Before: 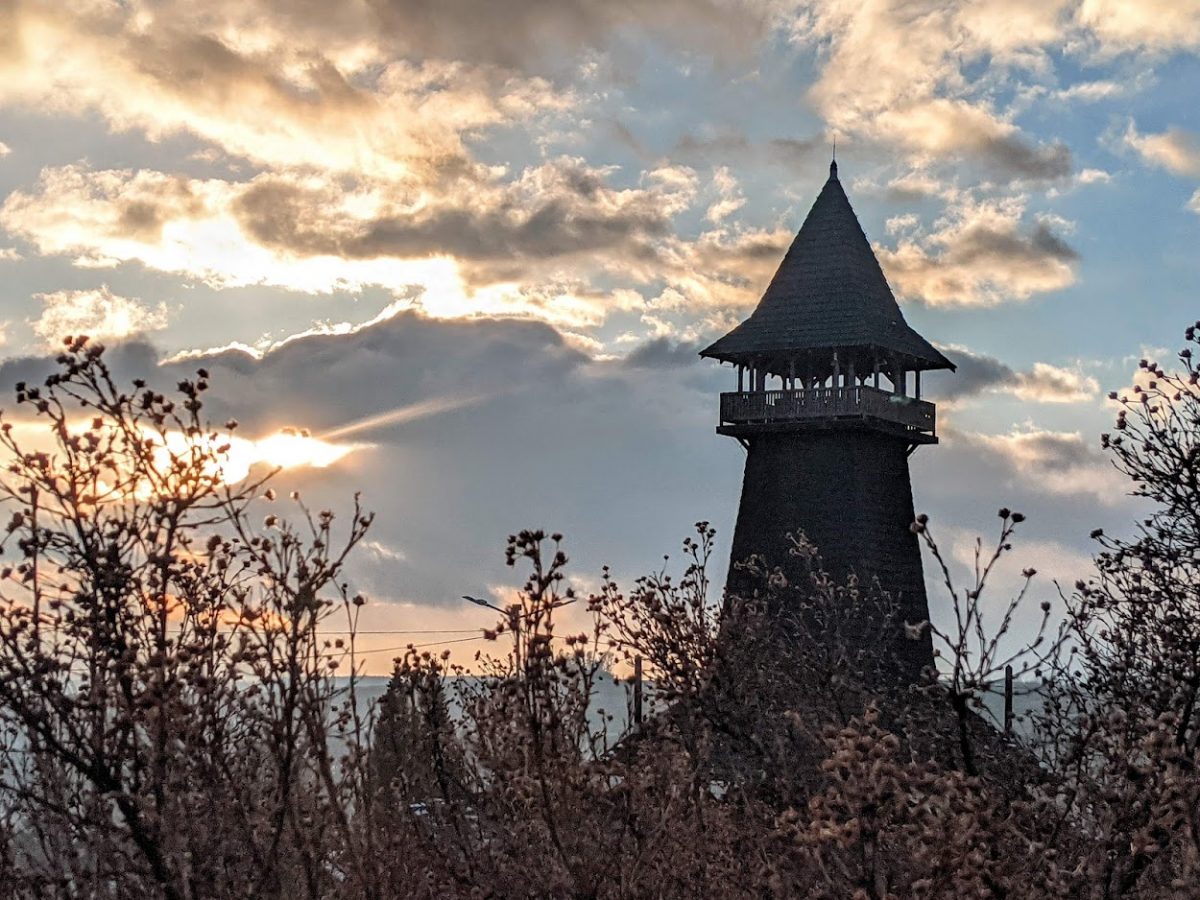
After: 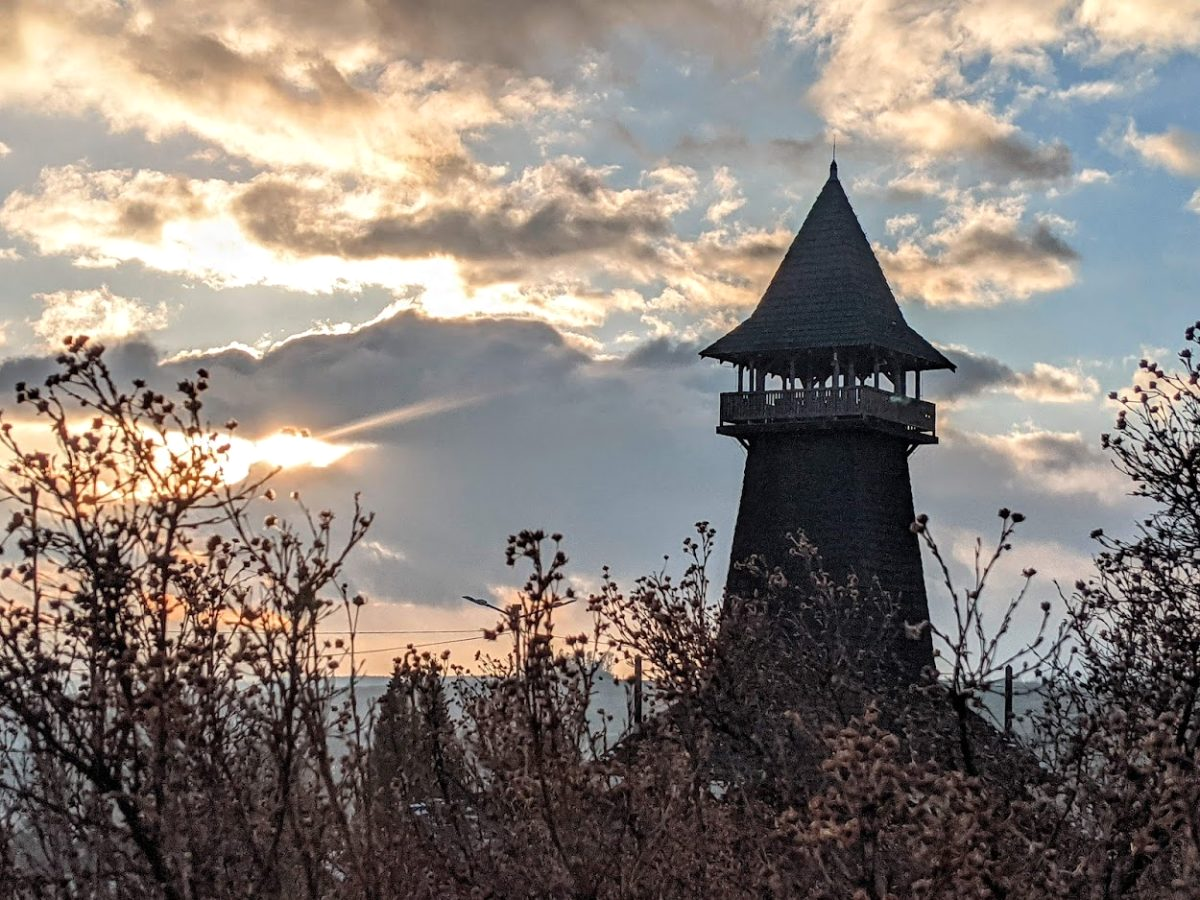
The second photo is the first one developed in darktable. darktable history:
shadows and highlights: shadows 12.79, white point adjustment 1.16, highlights -1.75, soften with gaussian
